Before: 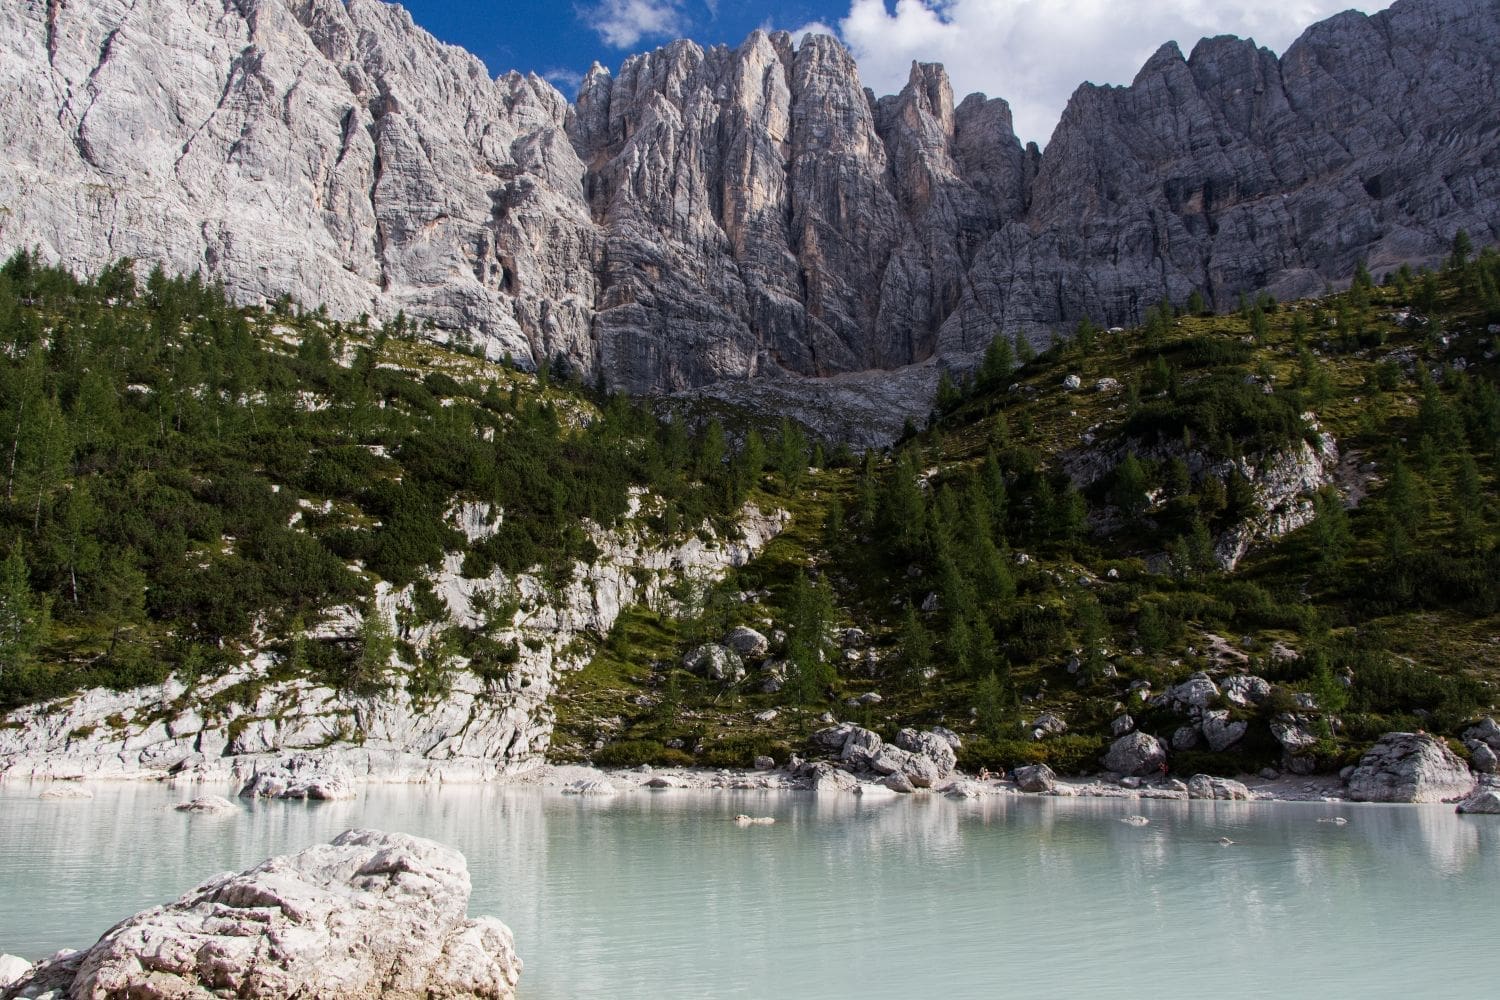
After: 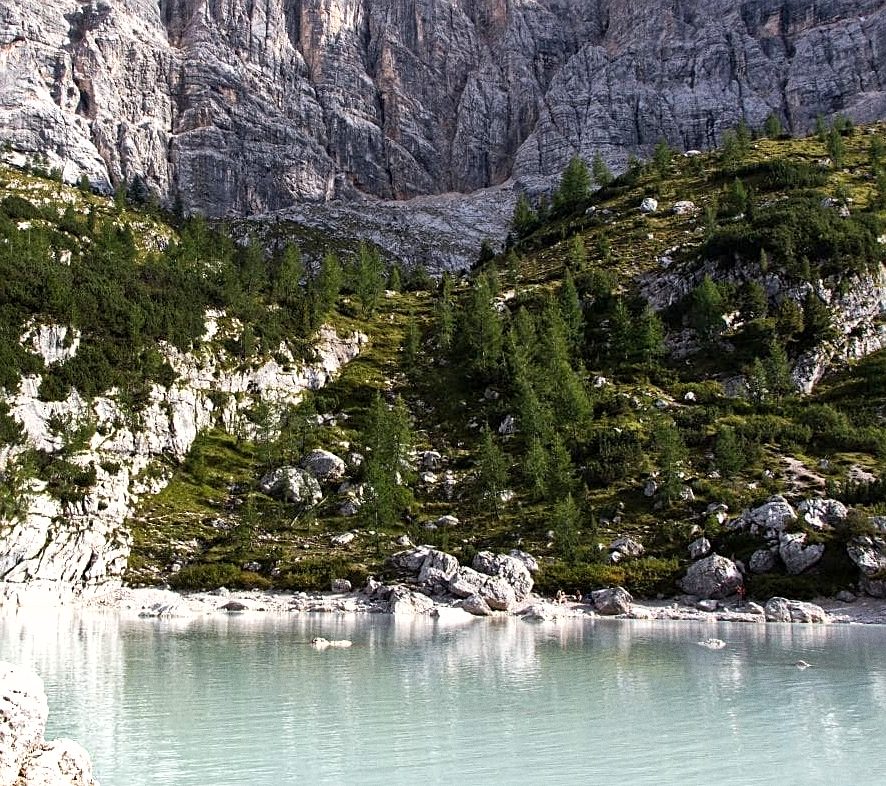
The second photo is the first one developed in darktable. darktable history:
exposure: exposure 0.657 EV, compensate highlight preservation false
sharpen: on, module defaults
crop and rotate: left 28.256%, top 17.734%, right 12.656%, bottom 3.573%
shadows and highlights: low approximation 0.01, soften with gaussian
grain: coarseness 0.47 ISO
